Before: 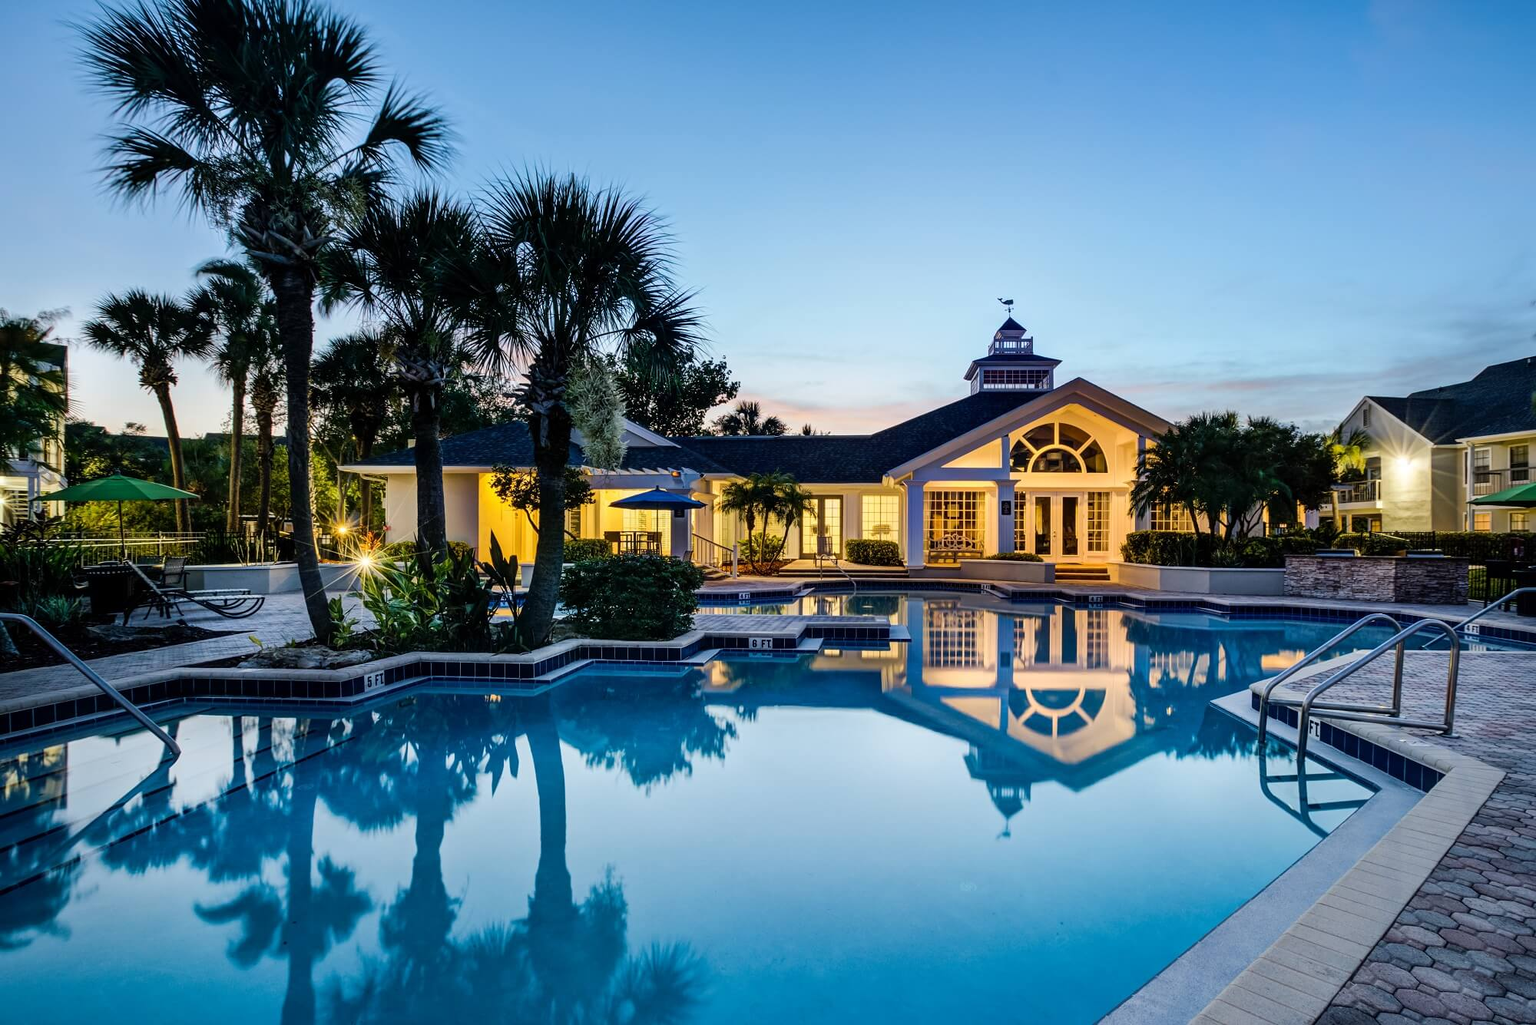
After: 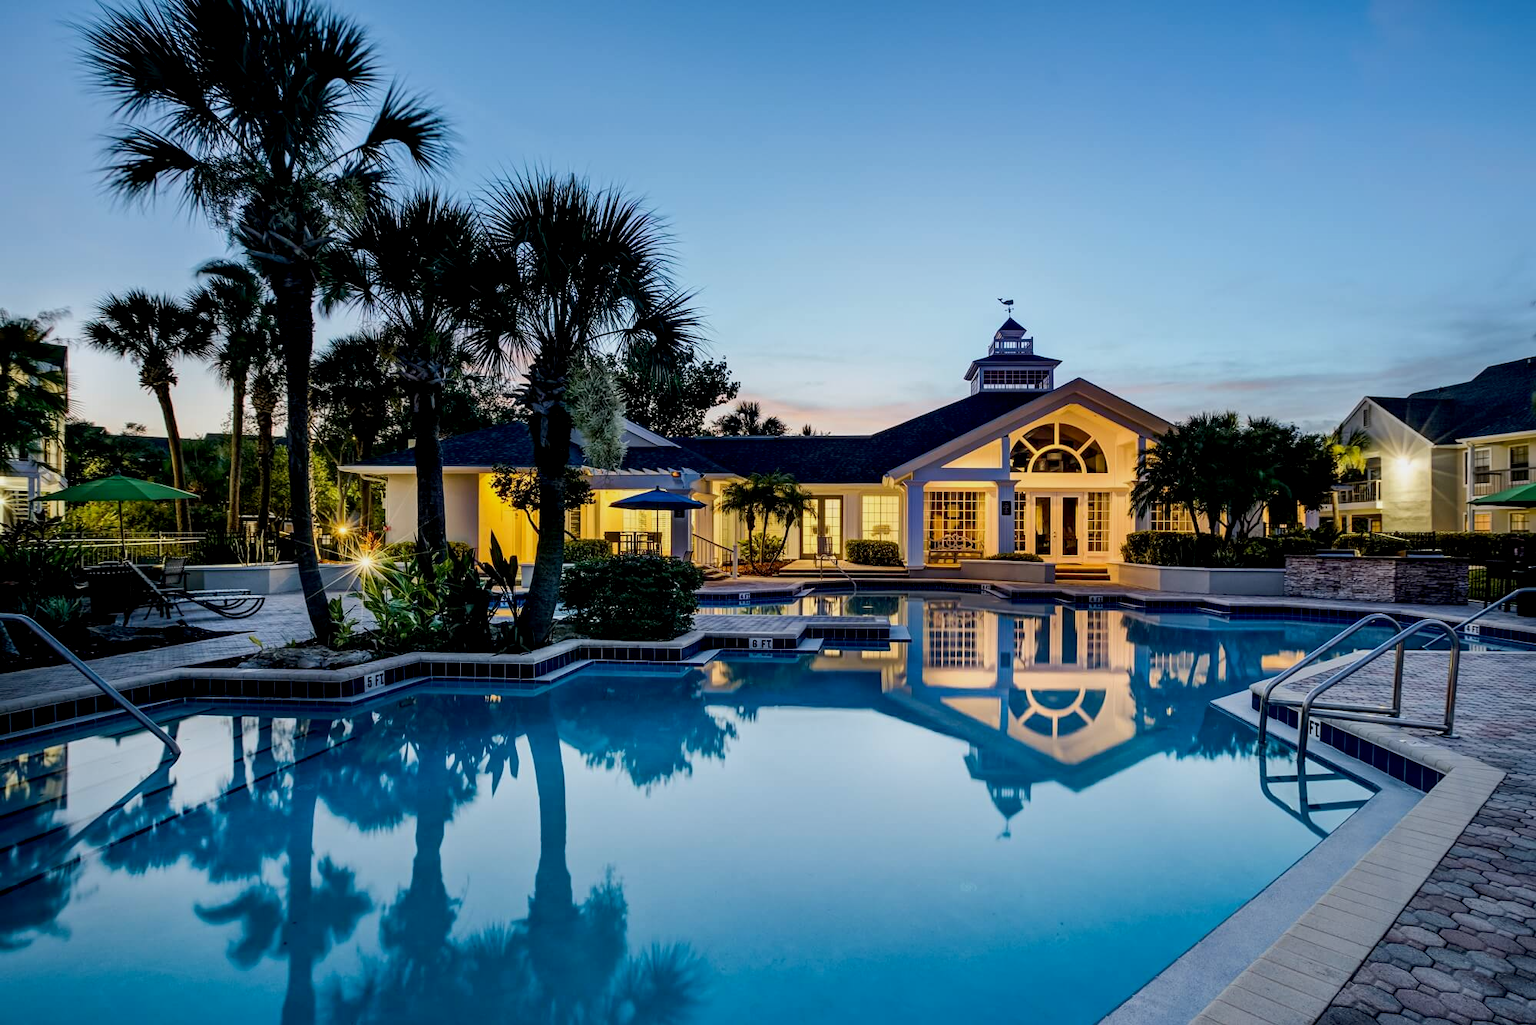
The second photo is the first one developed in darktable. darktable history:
exposure: black level correction 0.006, exposure -0.227 EV, compensate exposure bias true, compensate highlight preservation false
